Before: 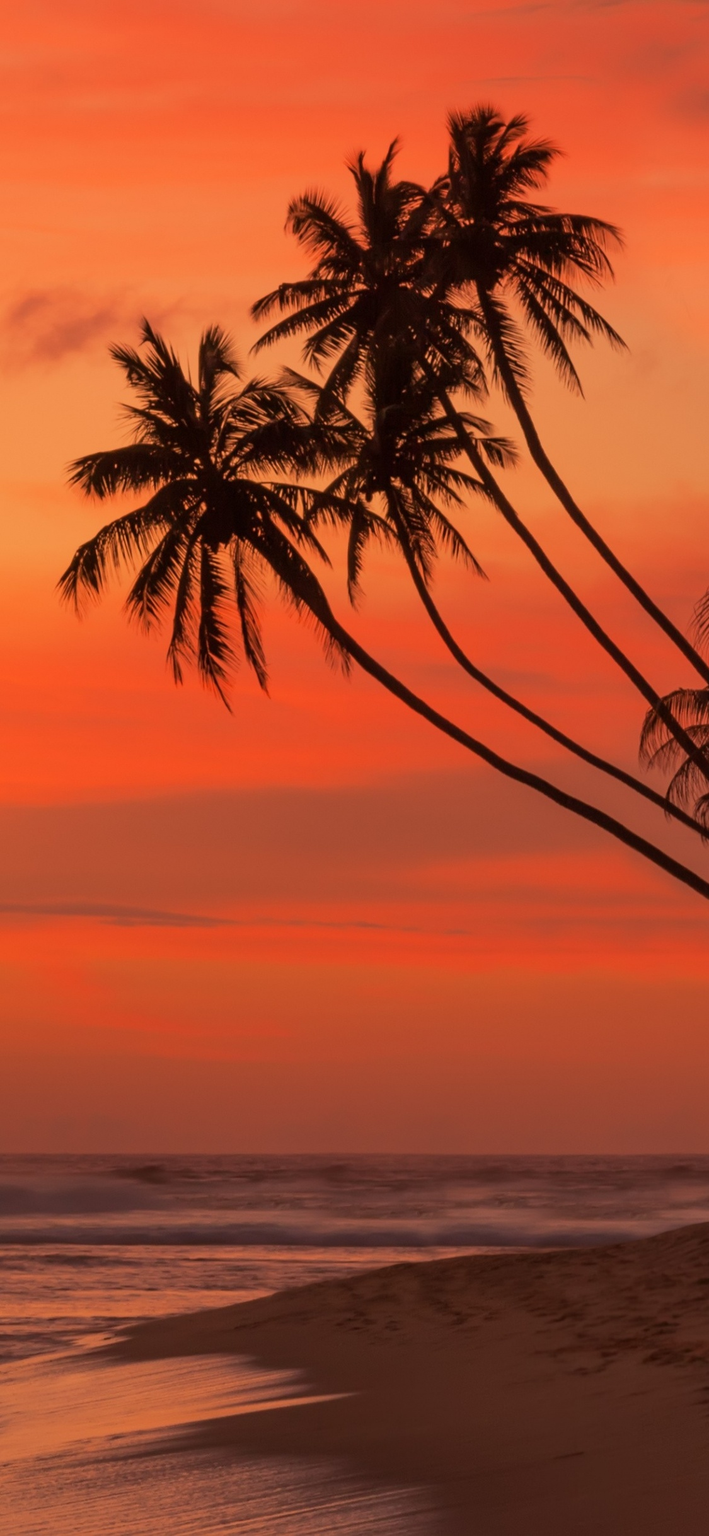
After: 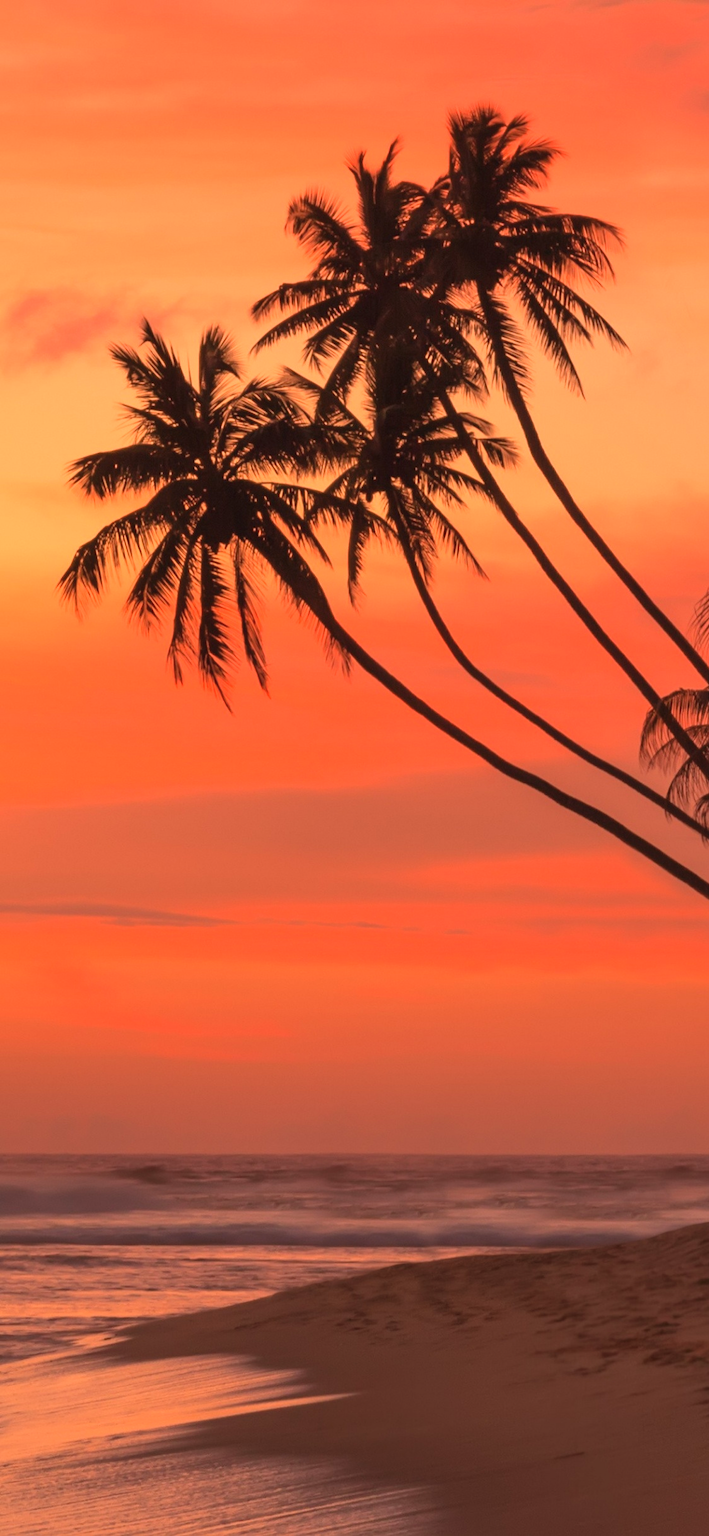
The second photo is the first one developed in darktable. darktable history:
exposure: black level correction -0.002, exposure 0.711 EV, compensate highlight preservation false
